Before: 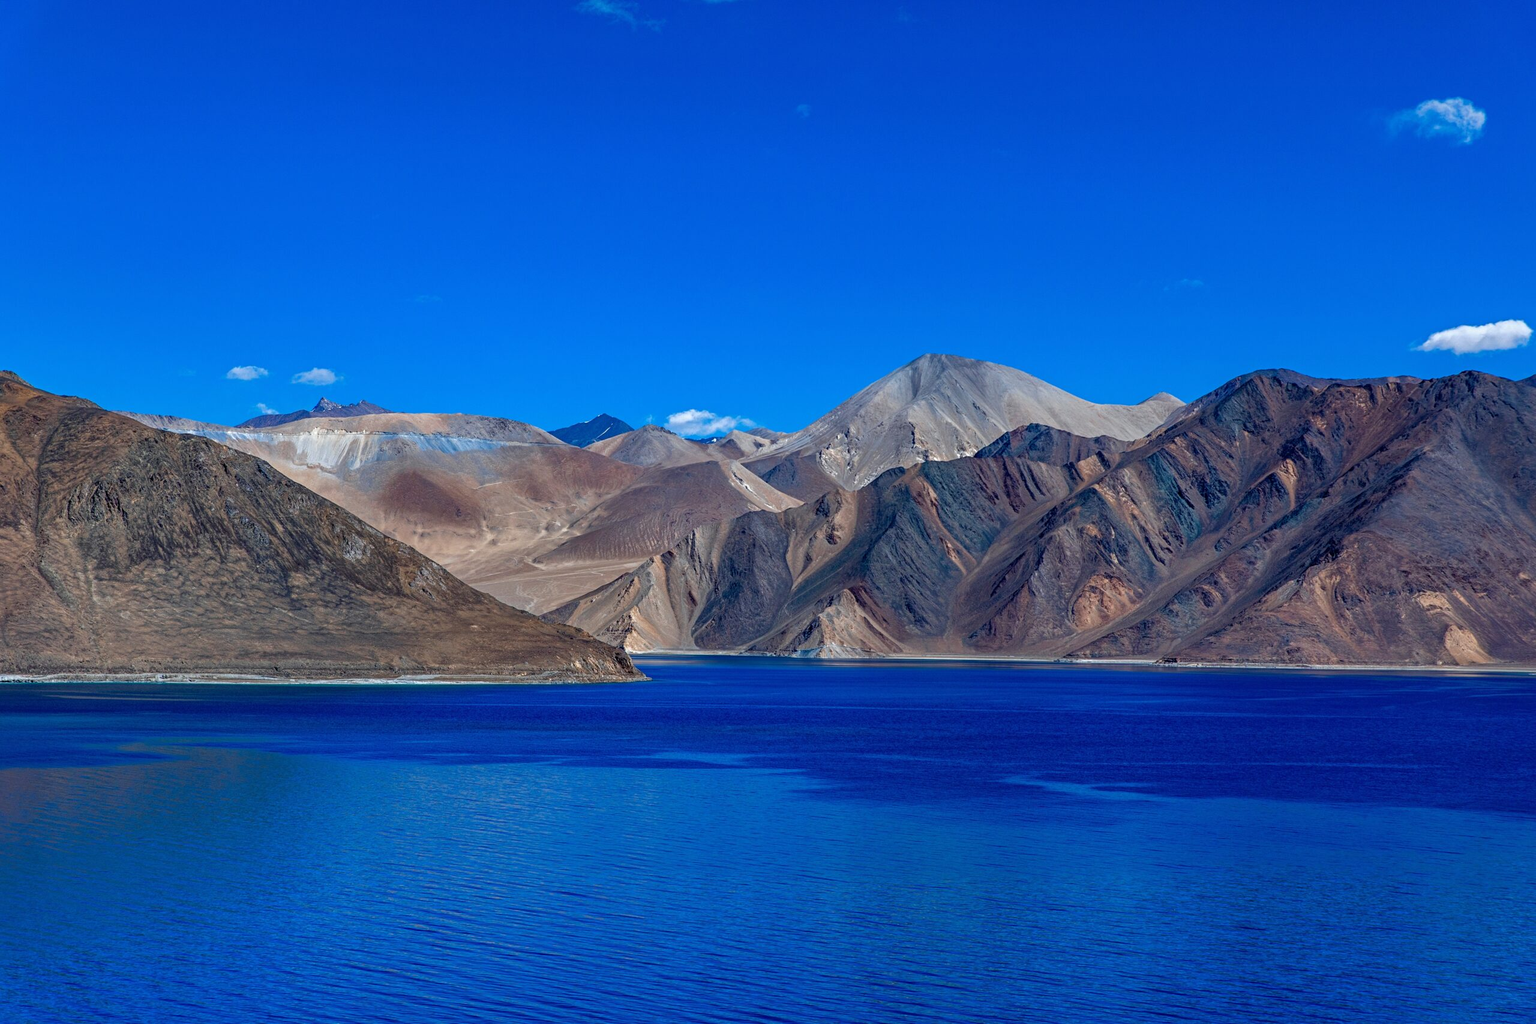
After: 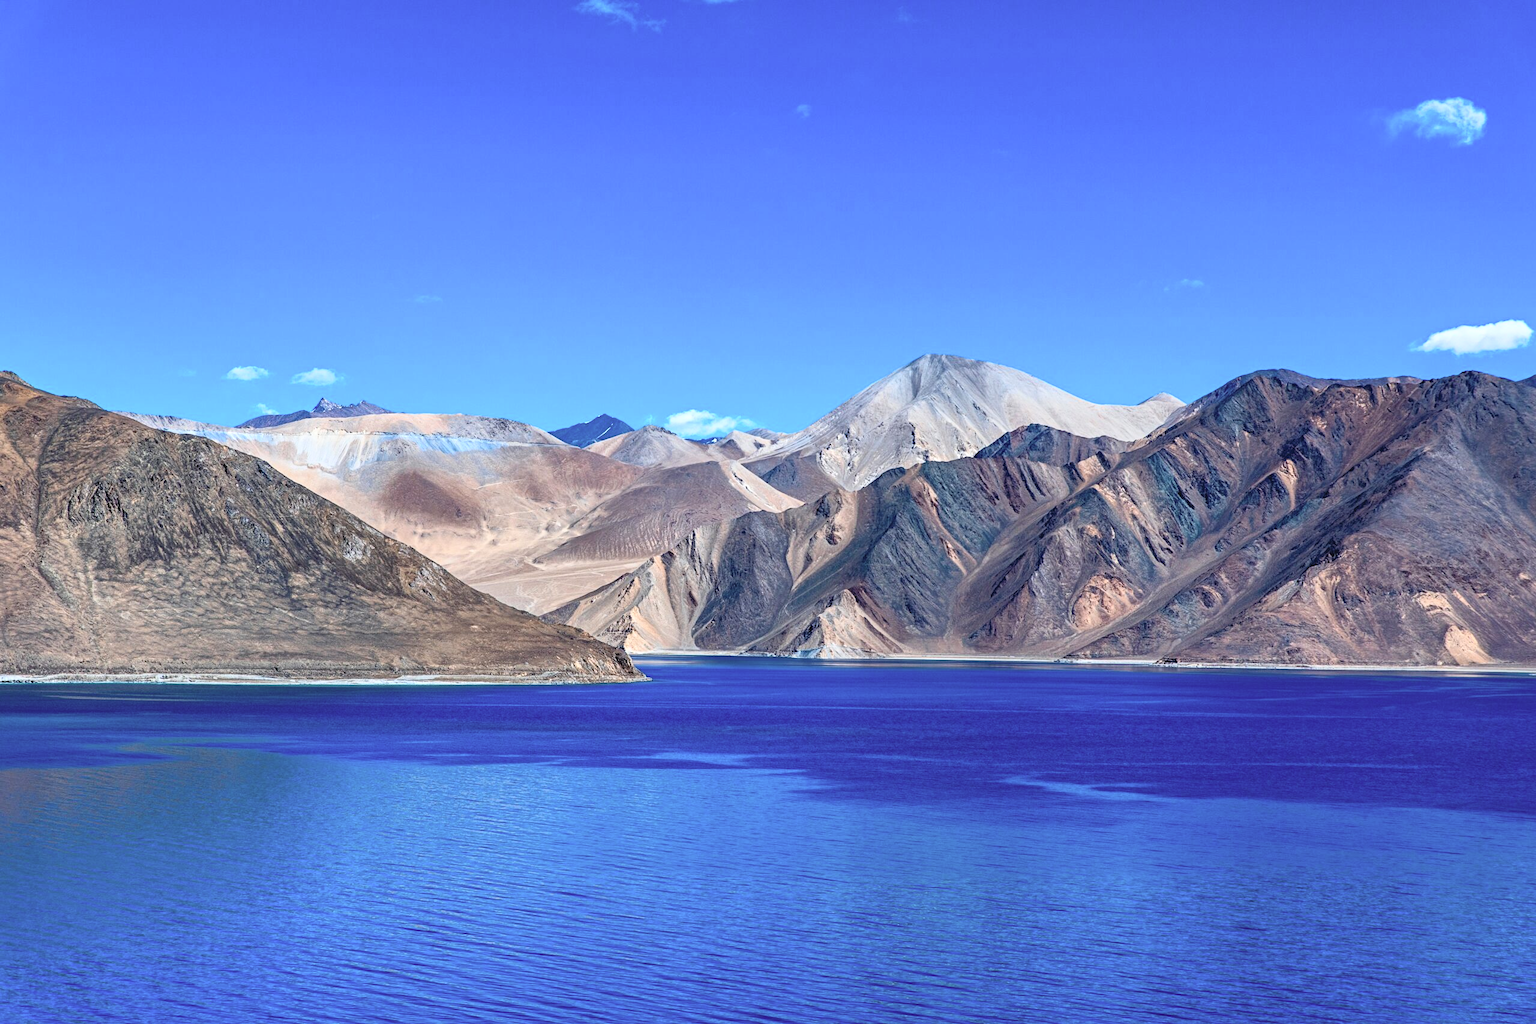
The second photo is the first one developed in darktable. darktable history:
contrast brightness saturation: contrast 0.382, brightness 0.54
